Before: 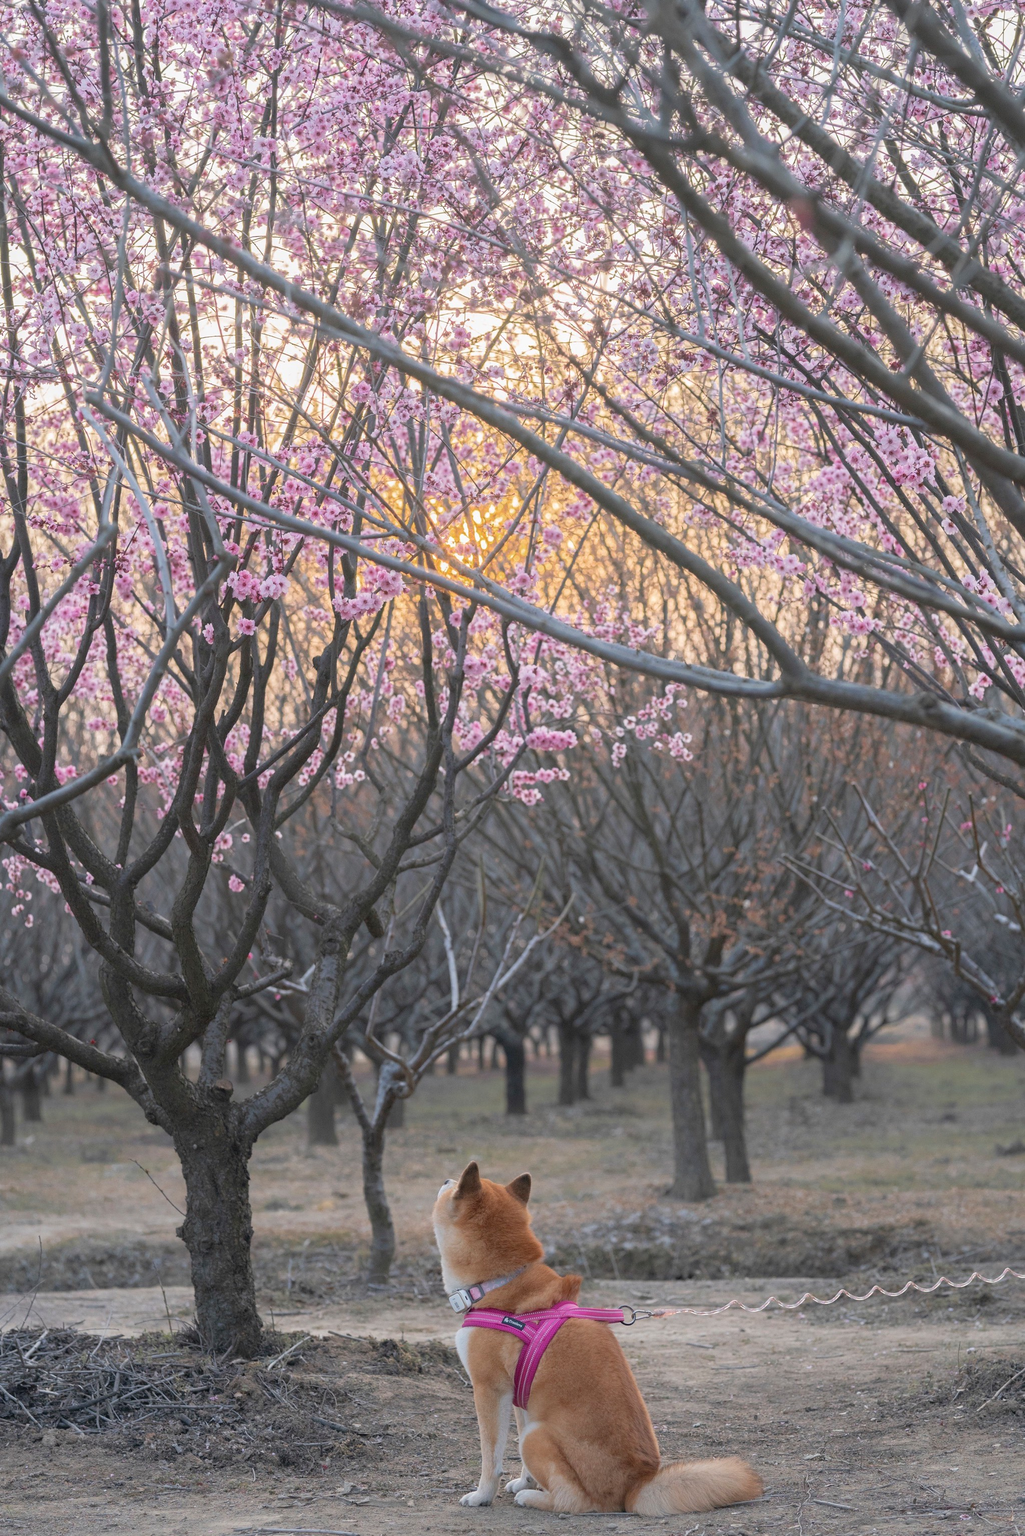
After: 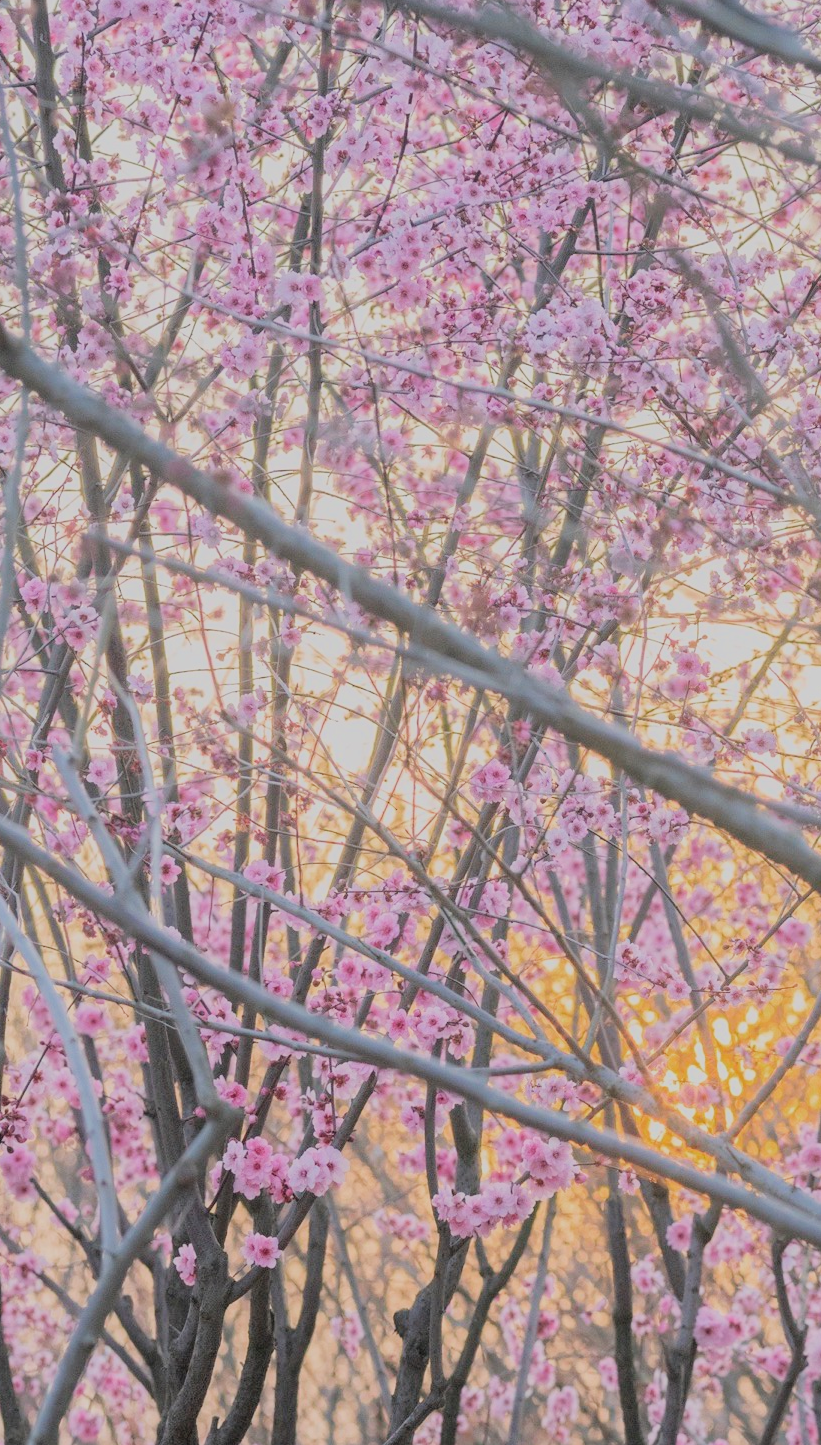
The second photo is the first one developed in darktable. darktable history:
filmic rgb: black relative exposure -6.12 EV, white relative exposure 6.95 EV, hardness 2.26, color science v6 (2022)
exposure: exposure 0.299 EV, compensate exposure bias true, compensate highlight preservation false
contrast brightness saturation: contrast -0.014, brightness -0.005, saturation 0.034
crop and rotate: left 11.298%, top 0.082%, right 48.569%, bottom 52.824%
